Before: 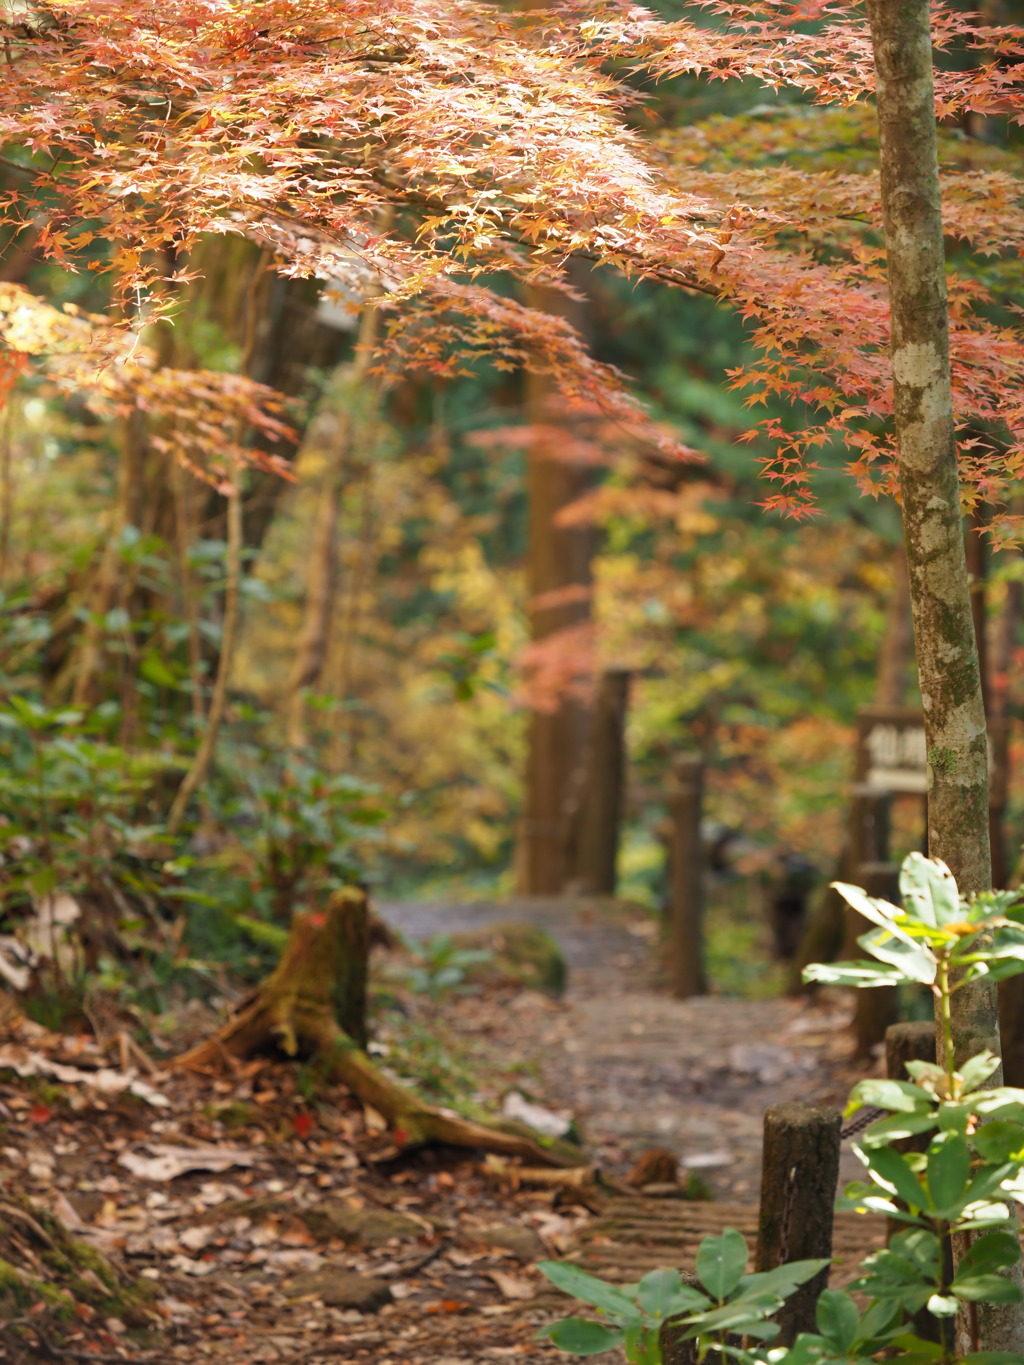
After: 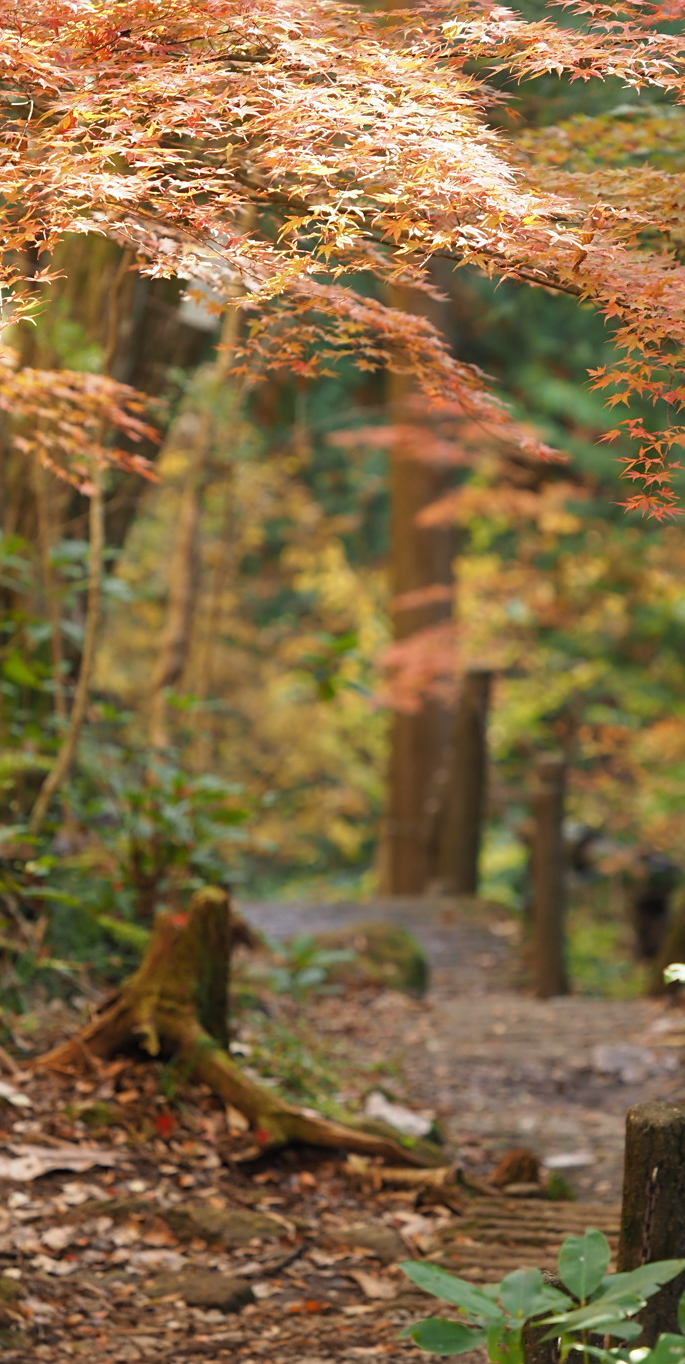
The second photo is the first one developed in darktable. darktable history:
sharpen: amount 0.206
crop and rotate: left 13.481%, right 19.542%
